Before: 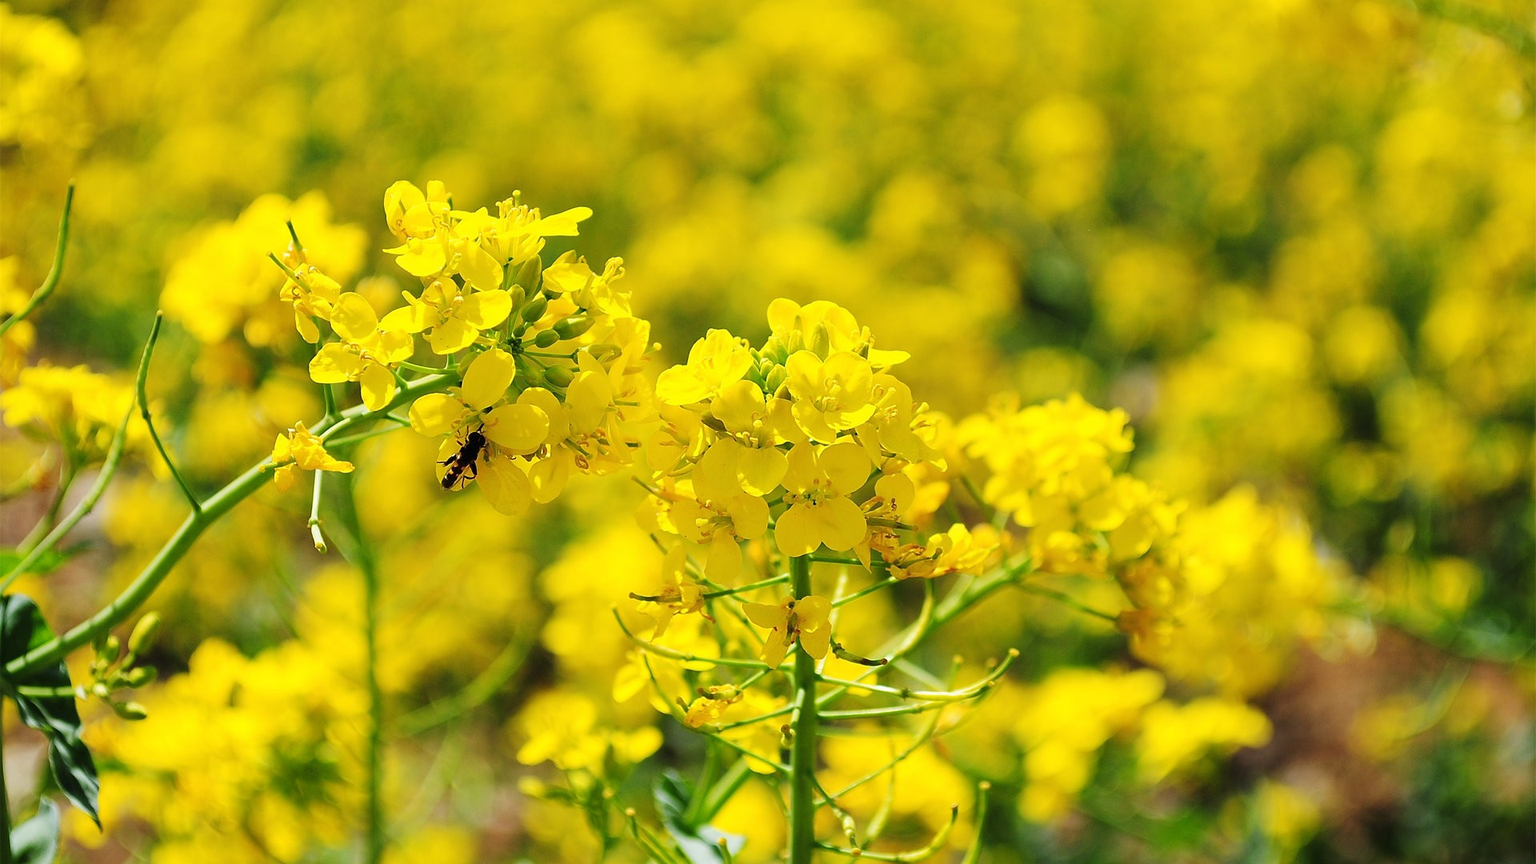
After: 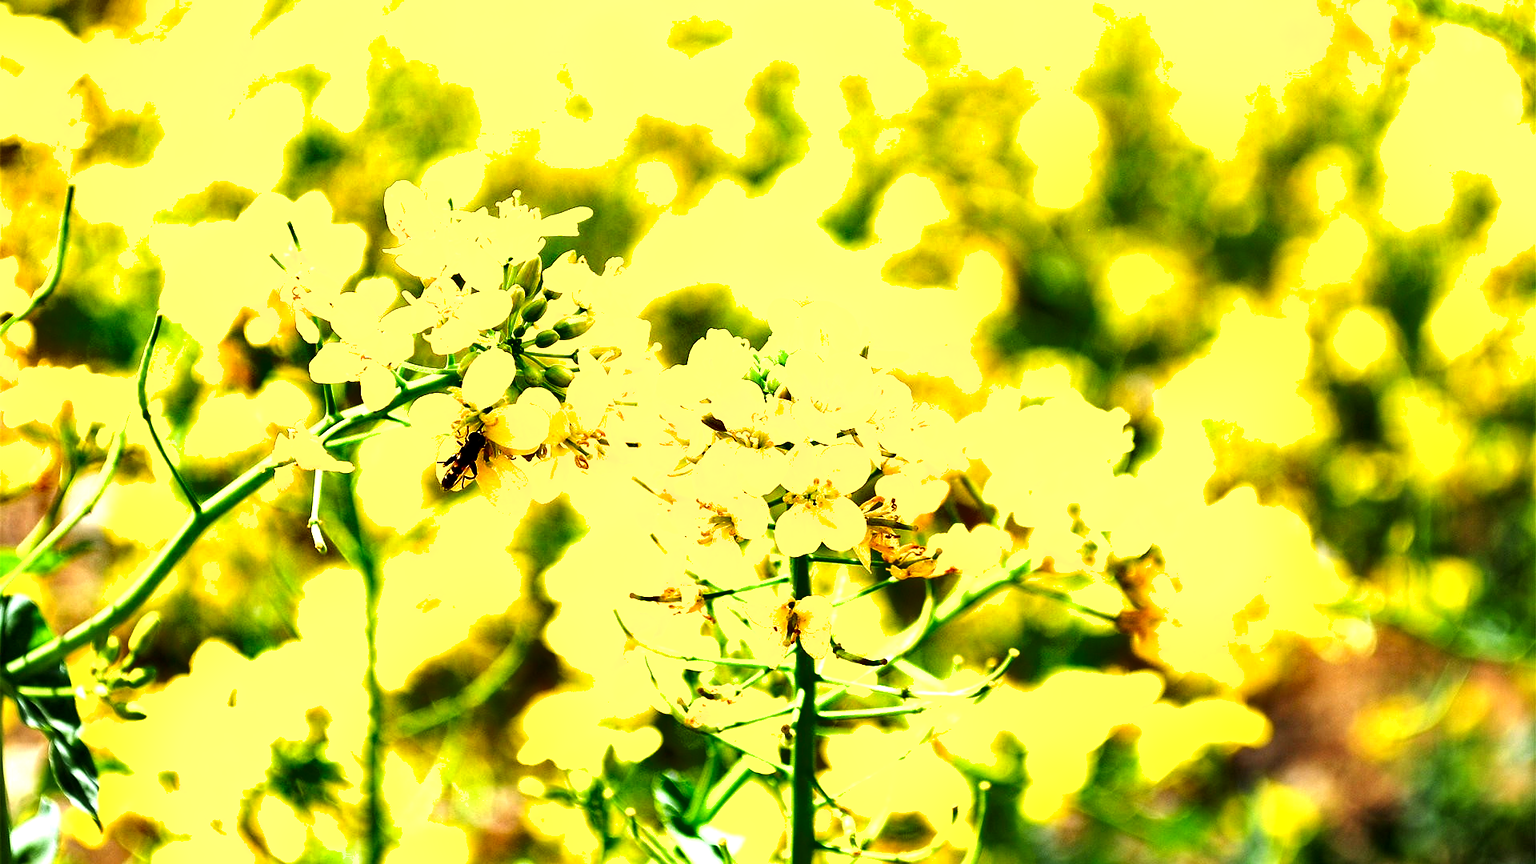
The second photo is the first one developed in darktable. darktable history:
shadows and highlights: shadows 24.82, highlights -44.46, soften with gaussian
exposure: black level correction 0.06, exposure 0.62 EV
